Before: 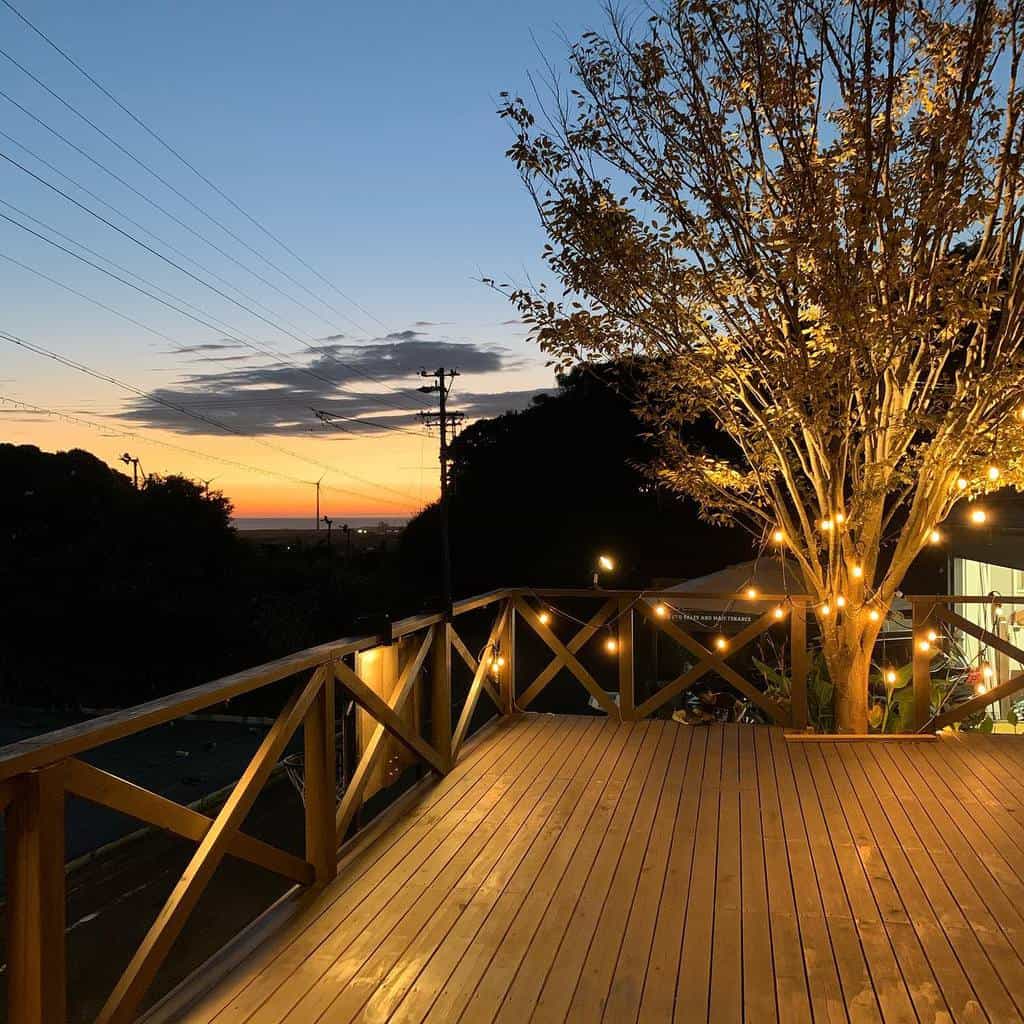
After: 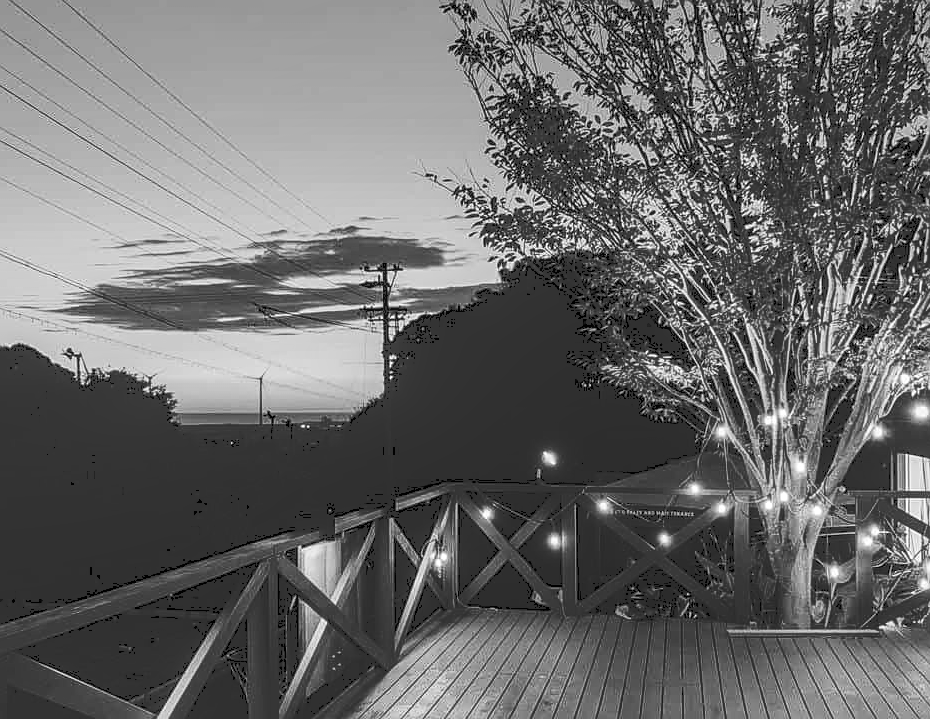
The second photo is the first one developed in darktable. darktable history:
sharpen: on, module defaults
white balance: emerald 1
local contrast: highlights 0%, shadows 0%, detail 133%
crop: left 5.596%, top 10.314%, right 3.534%, bottom 19.395%
monochrome: a 32, b 64, size 2.3
rotate and perspective: crop left 0, crop top 0
tone curve: curves: ch0 [(0, 0) (0.003, 0.169) (0.011, 0.173) (0.025, 0.177) (0.044, 0.184) (0.069, 0.191) (0.1, 0.199) (0.136, 0.206) (0.177, 0.221) (0.224, 0.248) (0.277, 0.284) (0.335, 0.344) (0.399, 0.413) (0.468, 0.497) (0.543, 0.594) (0.623, 0.691) (0.709, 0.779) (0.801, 0.868) (0.898, 0.931) (1, 1)], preserve colors none
color balance rgb: linear chroma grading › global chroma 15%, perceptual saturation grading › global saturation 30%
